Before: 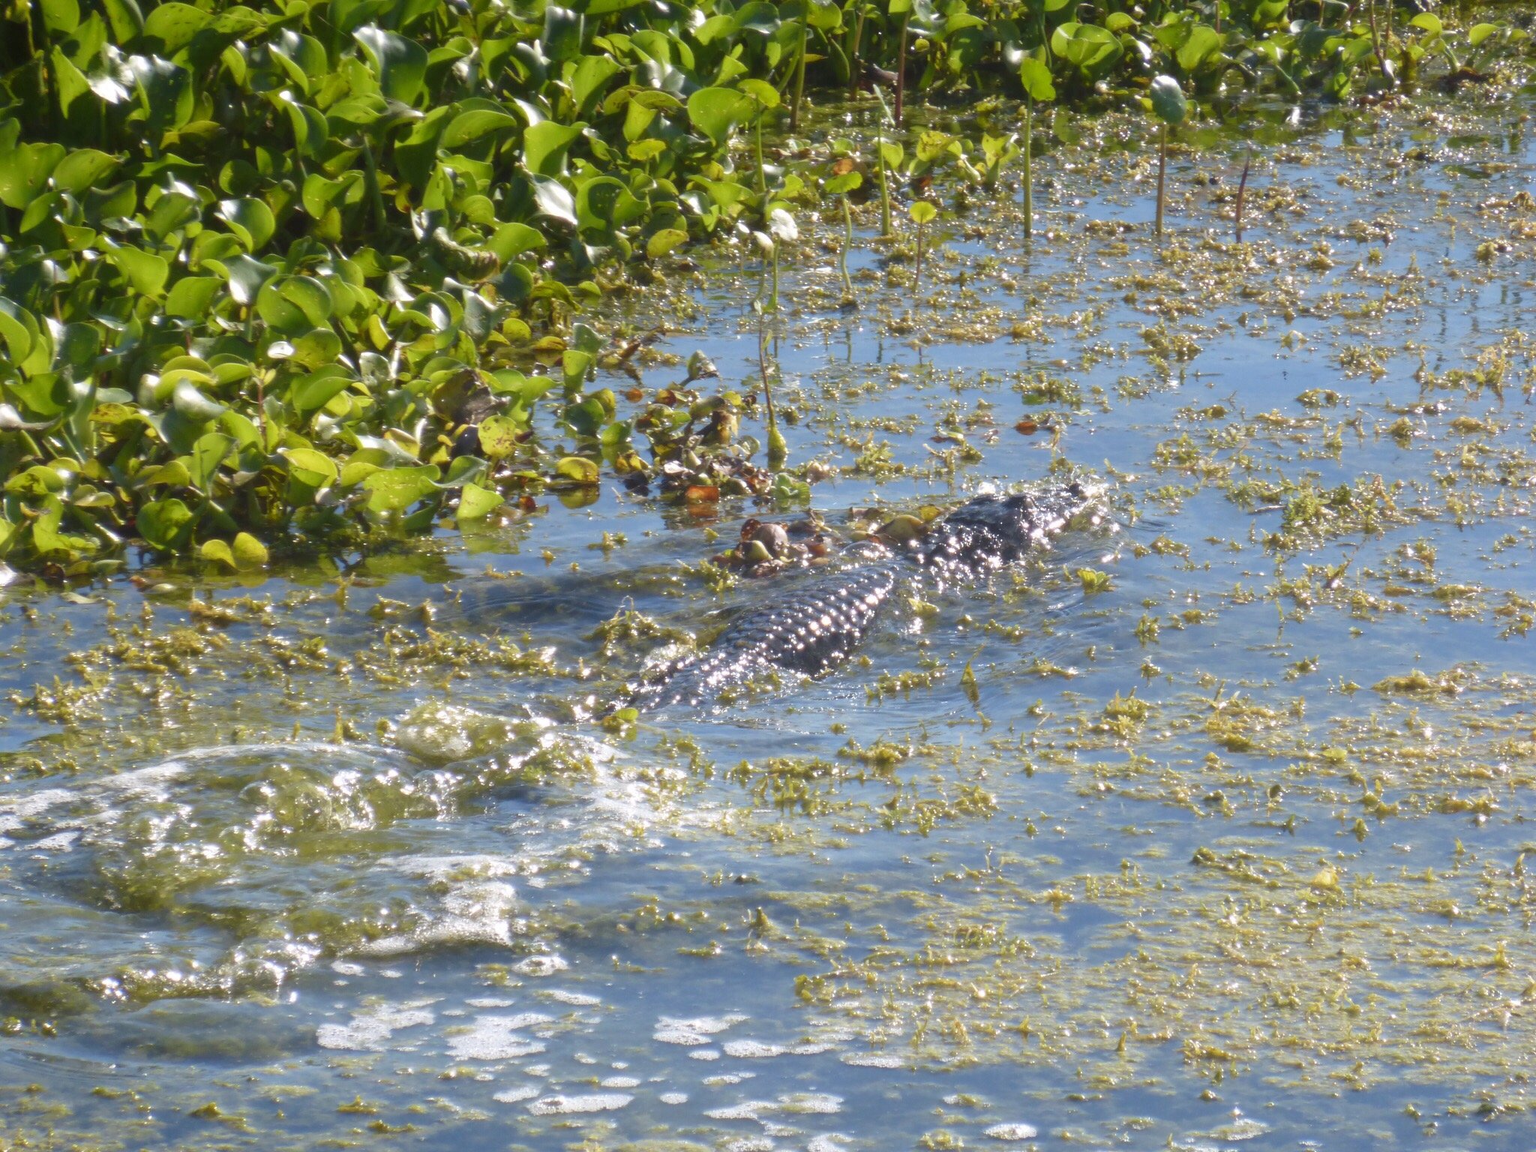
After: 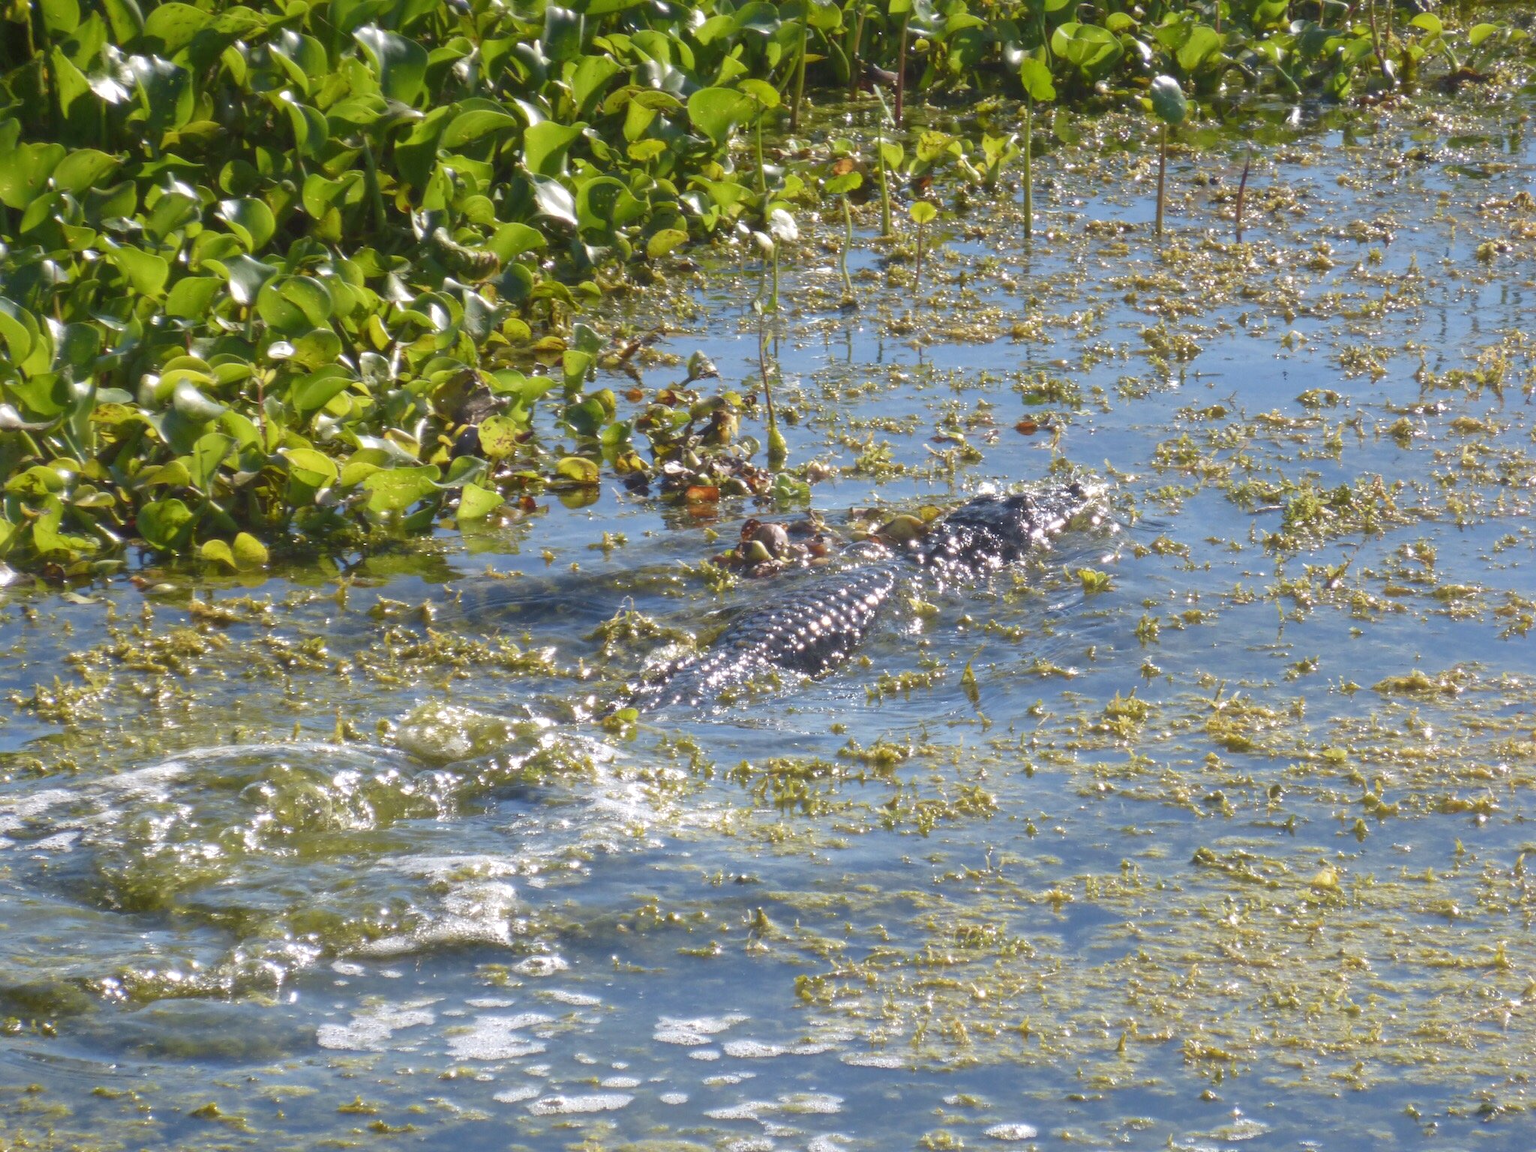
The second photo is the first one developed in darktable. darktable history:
local contrast: highlights 102%, shadows 101%, detail 120%, midtone range 0.2
shadows and highlights: highlights color adjustment 42.17%
